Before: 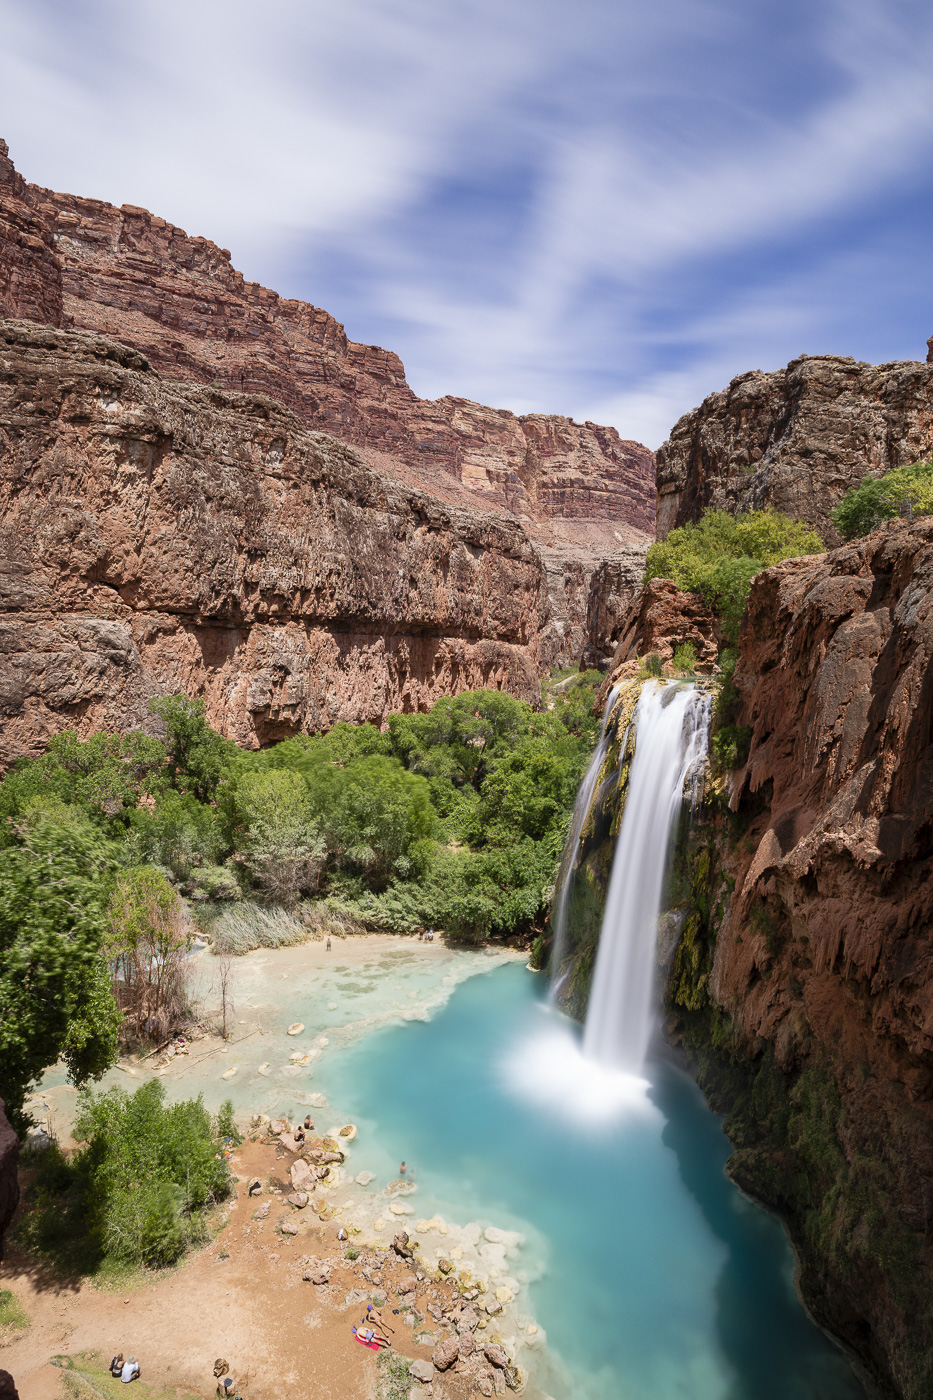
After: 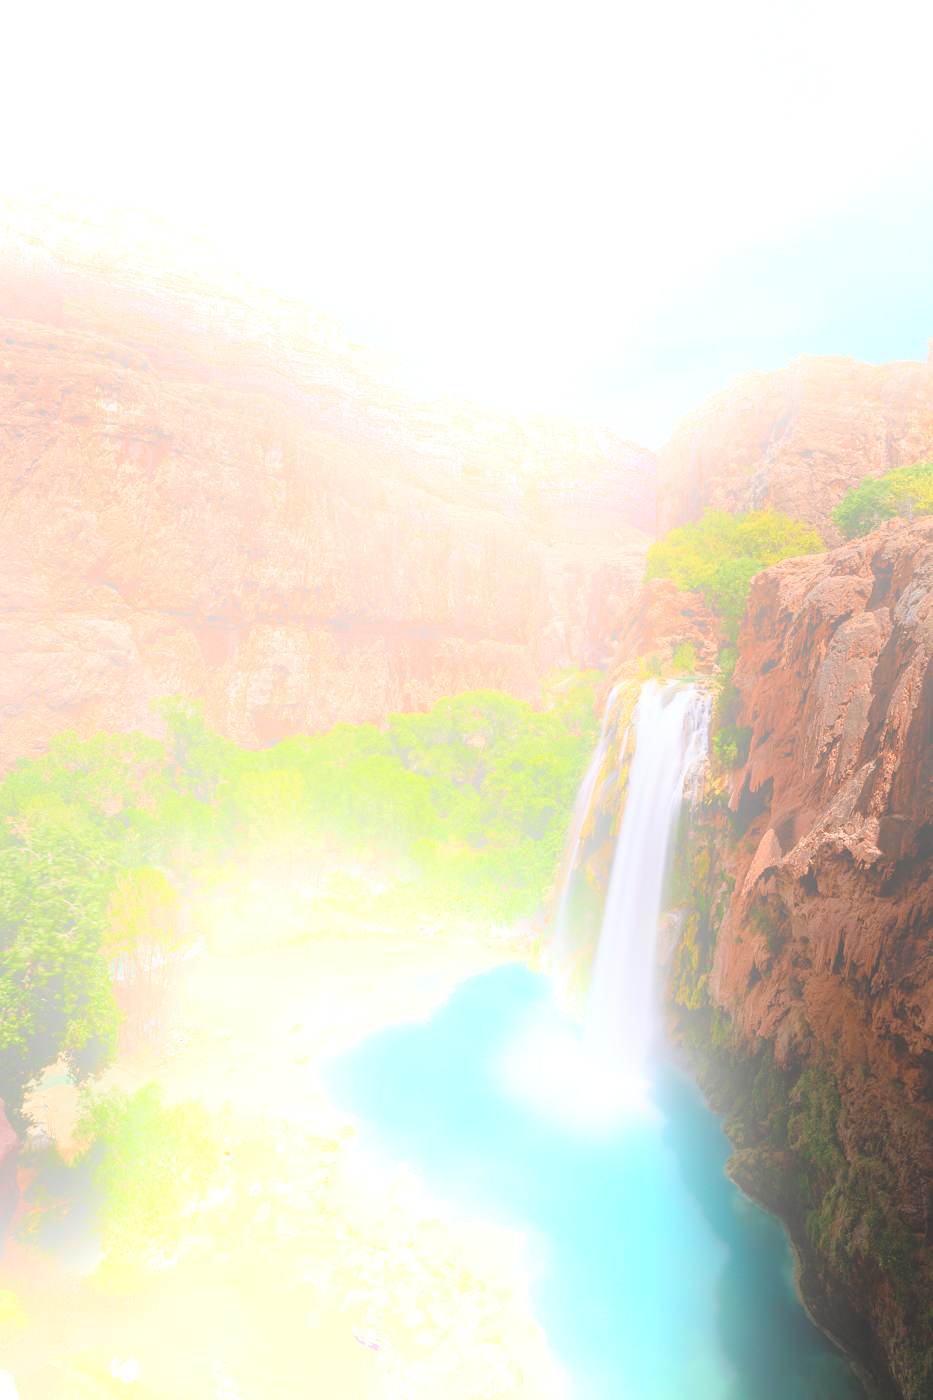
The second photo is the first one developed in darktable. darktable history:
bloom: size 25%, threshold 5%, strength 90% | blend: blend mode multiply, opacity 75%; mask: uniform (no mask)
